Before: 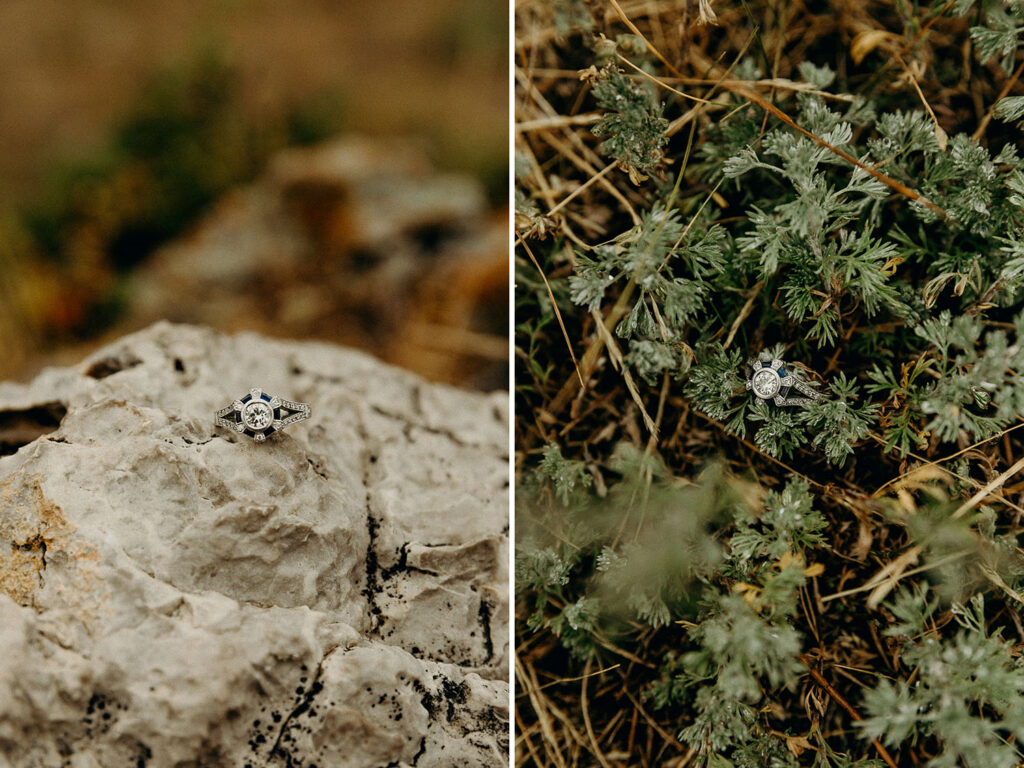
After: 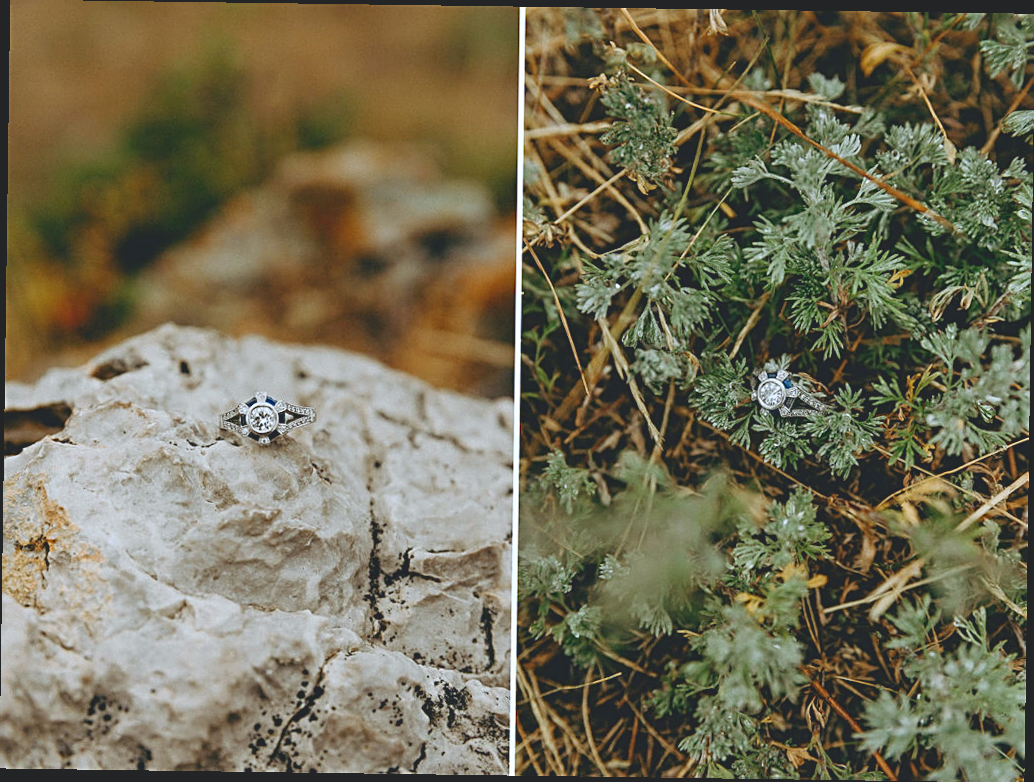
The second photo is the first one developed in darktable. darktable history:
white balance: red 0.954, blue 1.079
sharpen: on, module defaults
rotate and perspective: rotation 0.8°, automatic cropping off
exposure: black level correction 0, exposure 0.7 EV, compensate exposure bias true, compensate highlight preservation false
color correction: highlights a* -0.137, highlights b* -5.91, shadows a* -0.137, shadows b* -0.137
contrast brightness saturation: contrast -0.28
